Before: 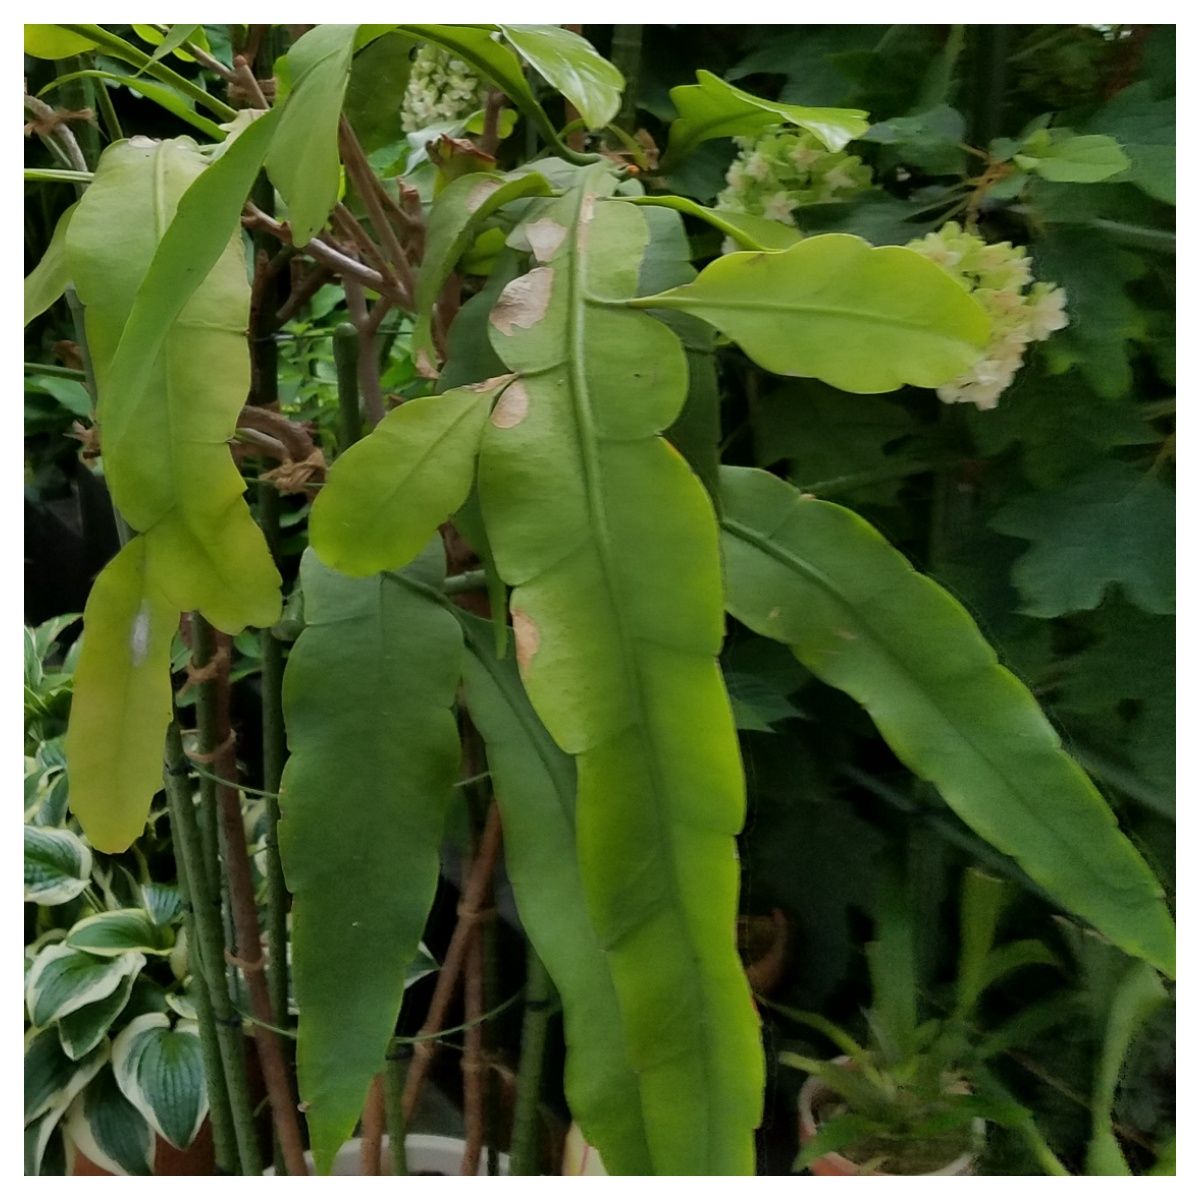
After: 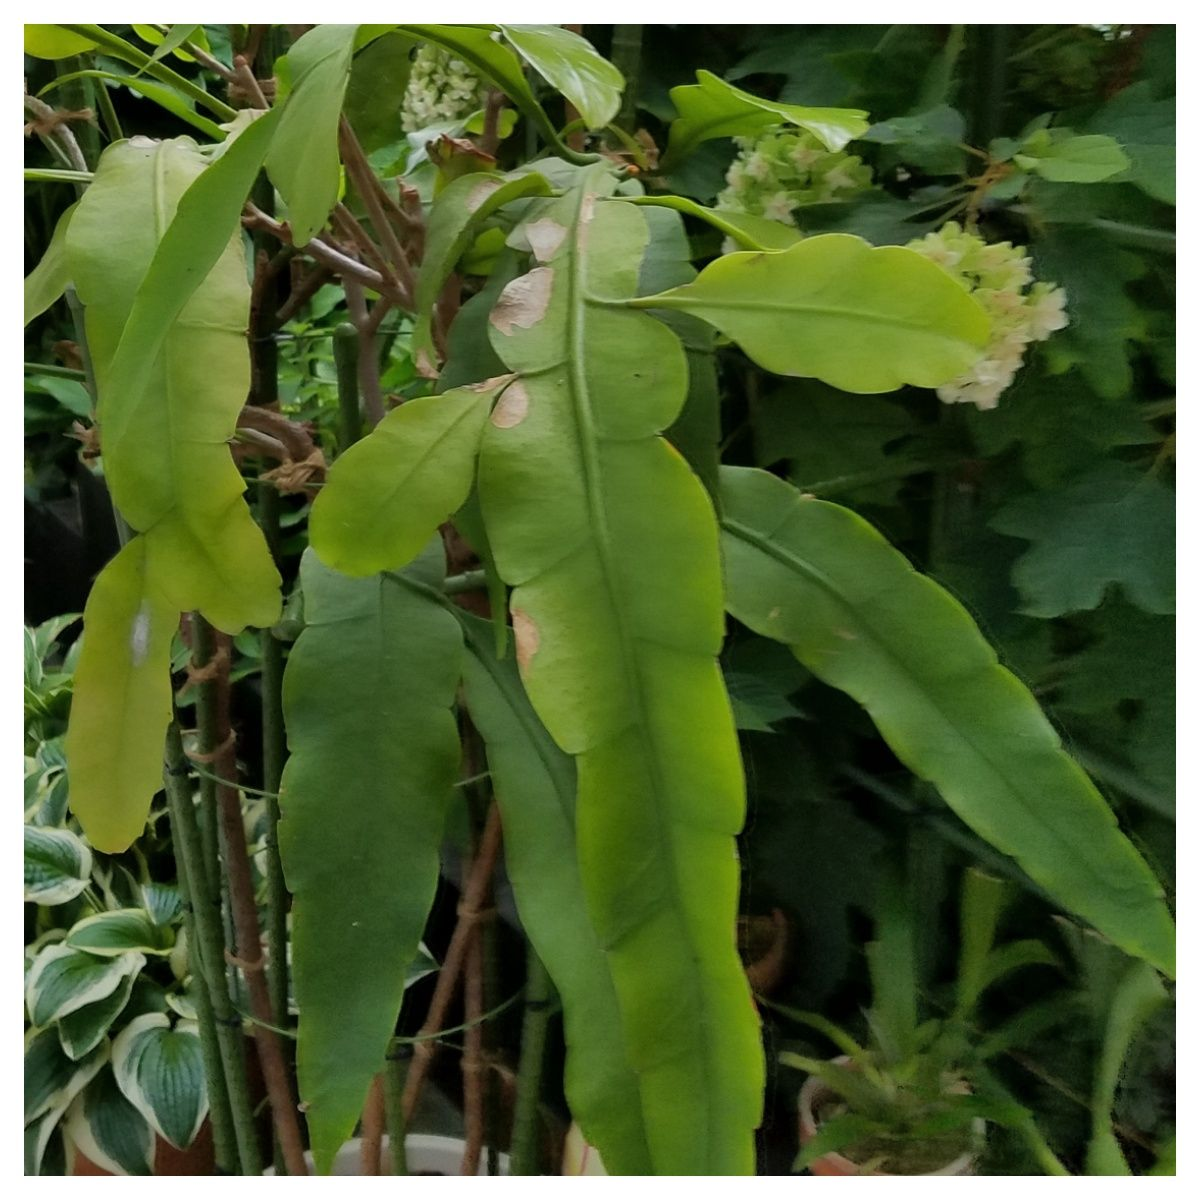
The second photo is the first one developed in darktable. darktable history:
shadows and highlights: shadows 25.42, highlights -25
